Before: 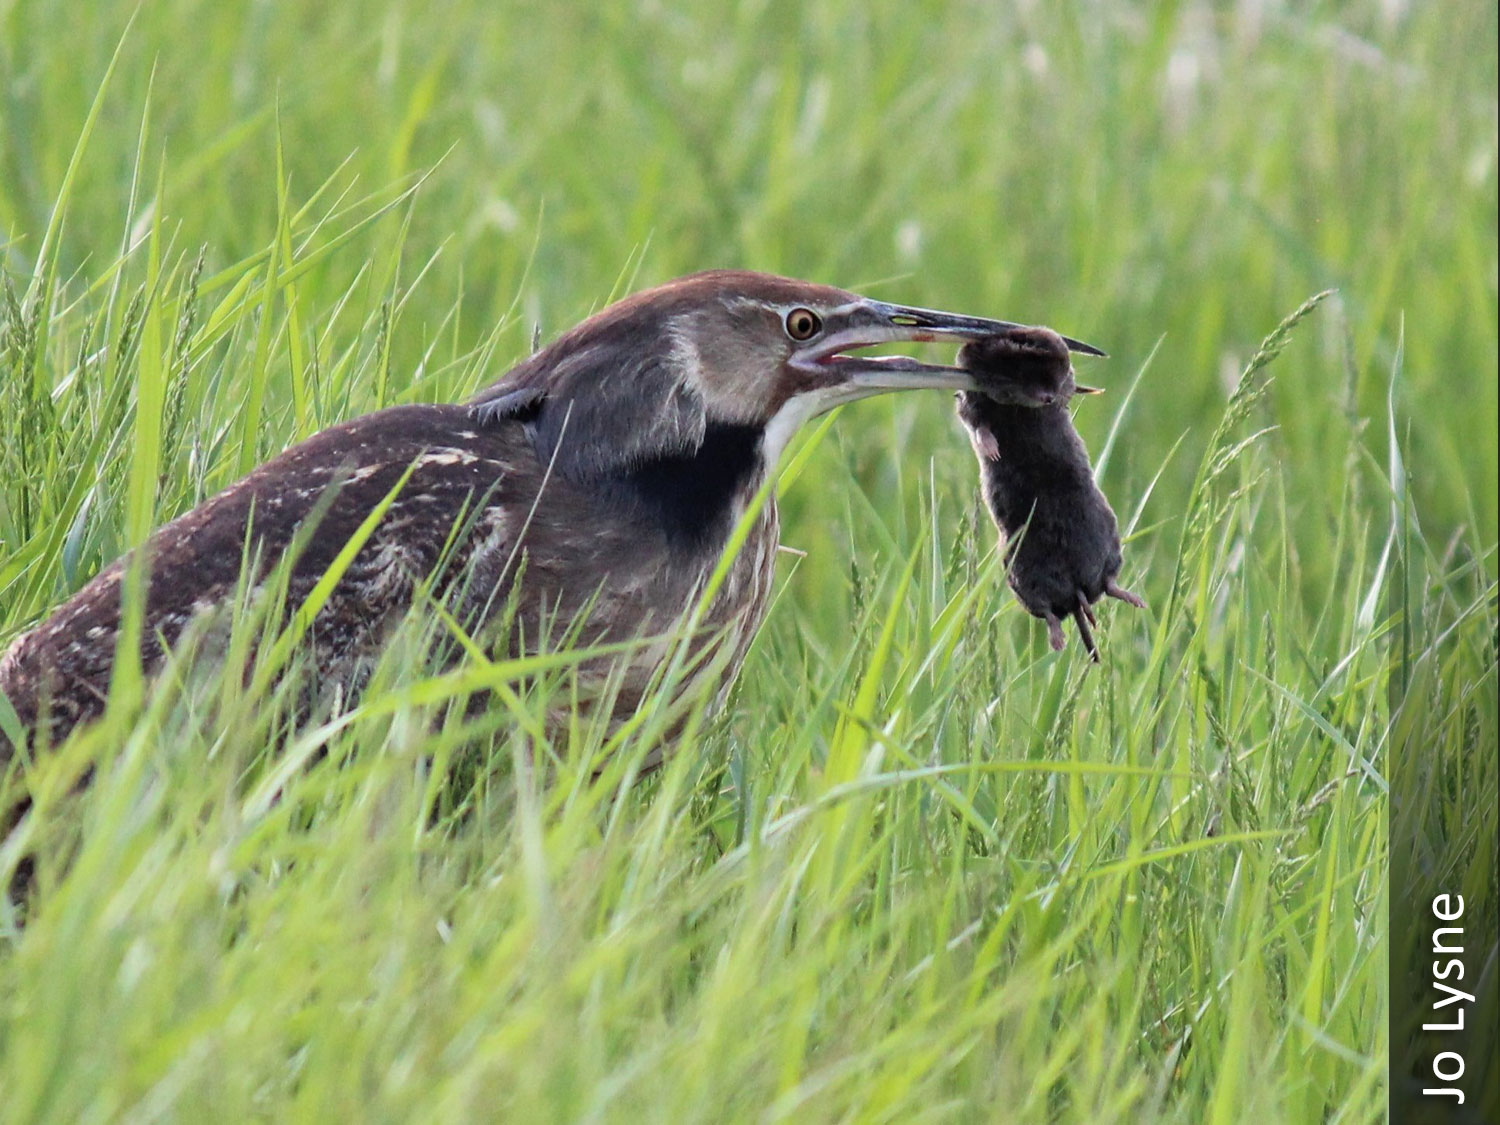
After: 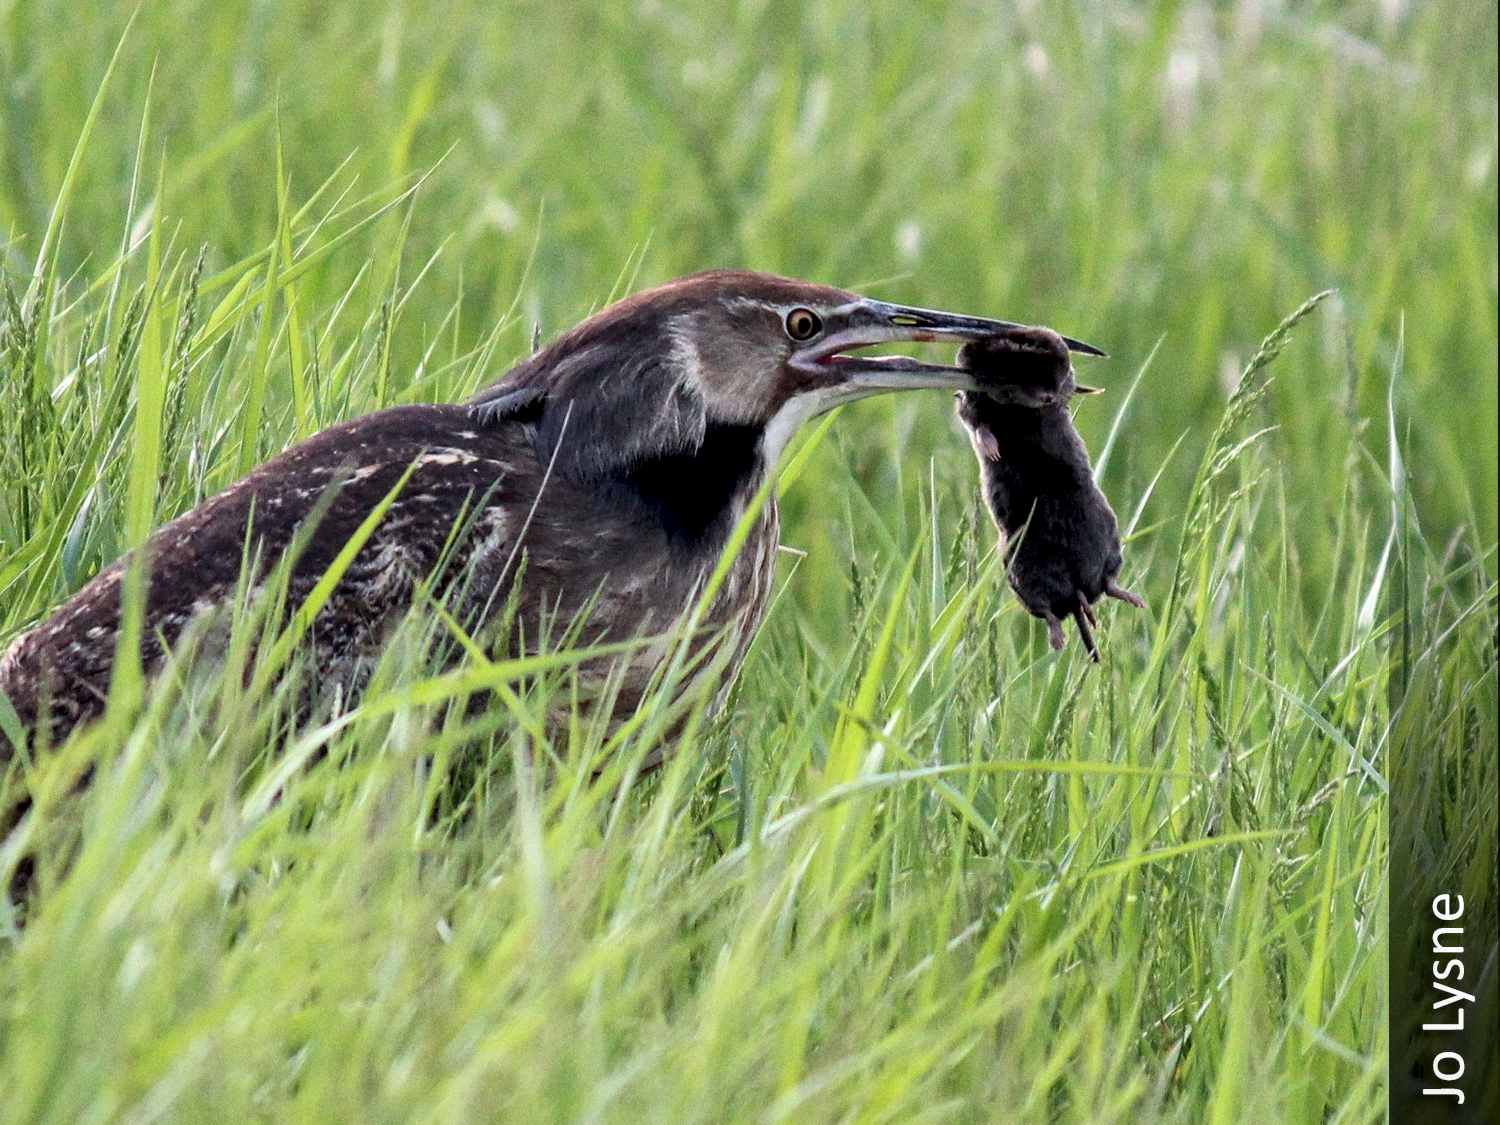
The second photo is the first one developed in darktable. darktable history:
exposure: exposure -0.041 EV, compensate highlight preservation false
local contrast: detail 135%, midtone range 0.75
grain: coarseness 0.47 ISO
white balance: emerald 1
